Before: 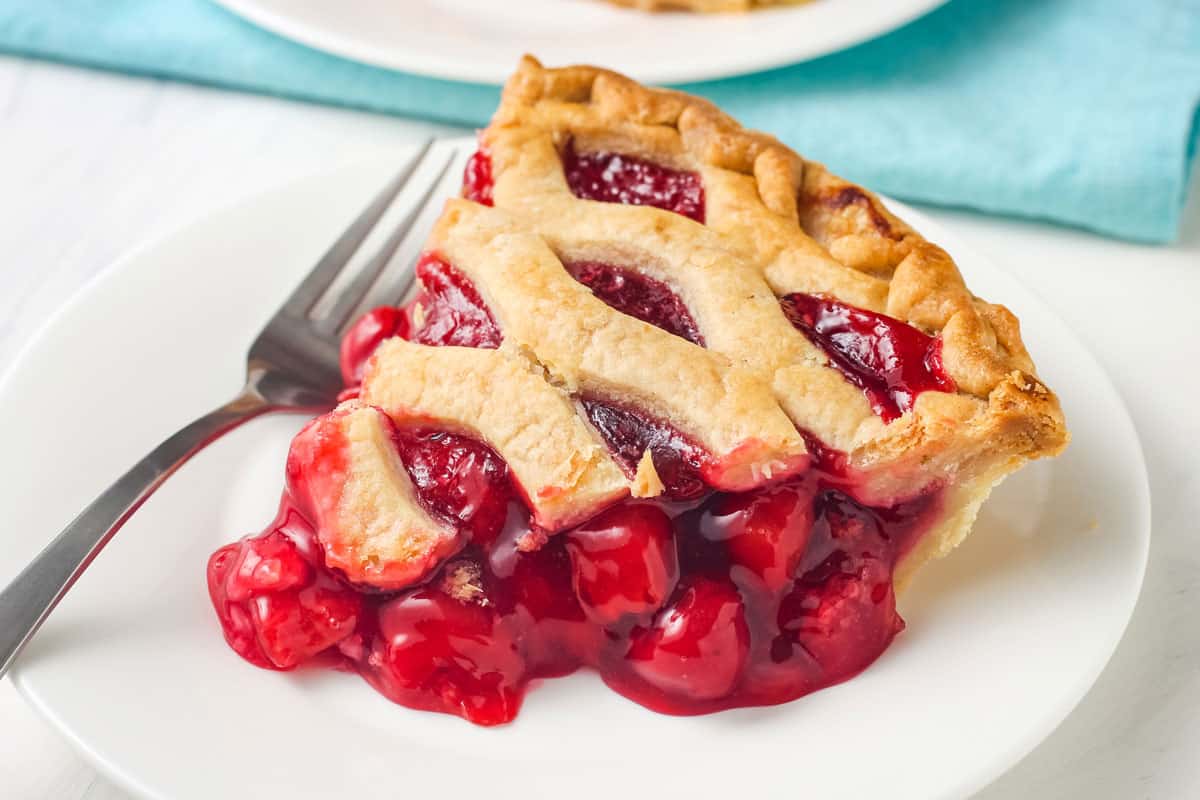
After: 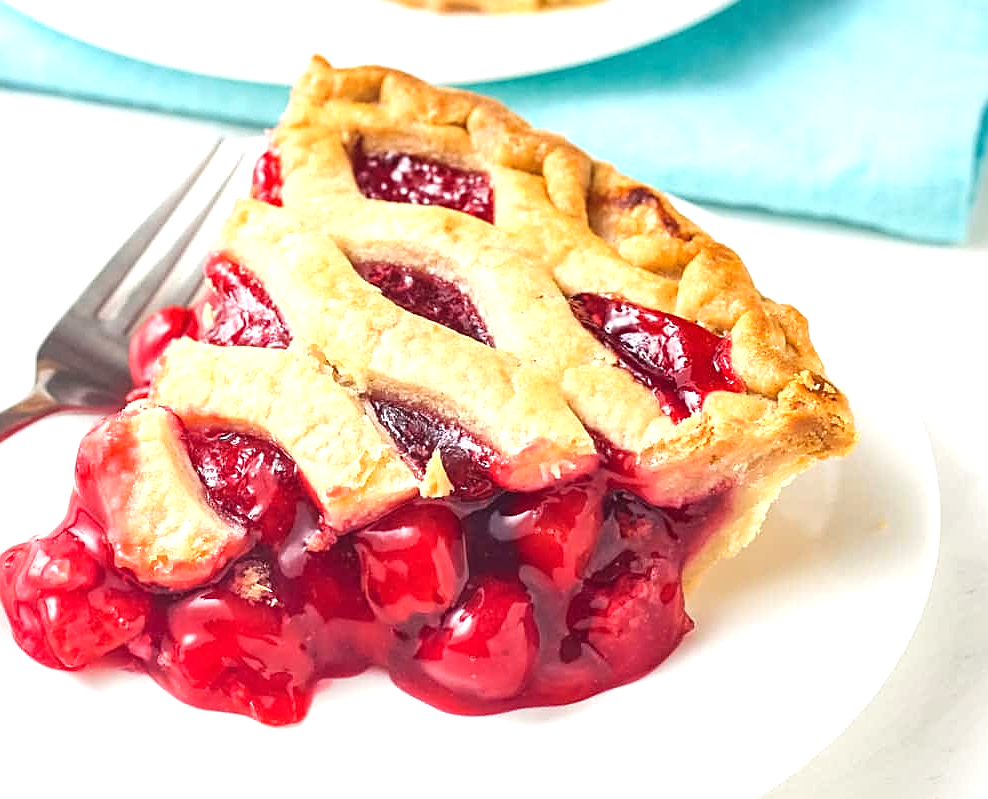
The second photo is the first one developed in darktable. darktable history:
exposure: black level correction 0, exposure 0.7 EV, compensate exposure bias true, compensate highlight preservation false
crop: left 17.648%, bottom 0.038%
sharpen: on, module defaults
